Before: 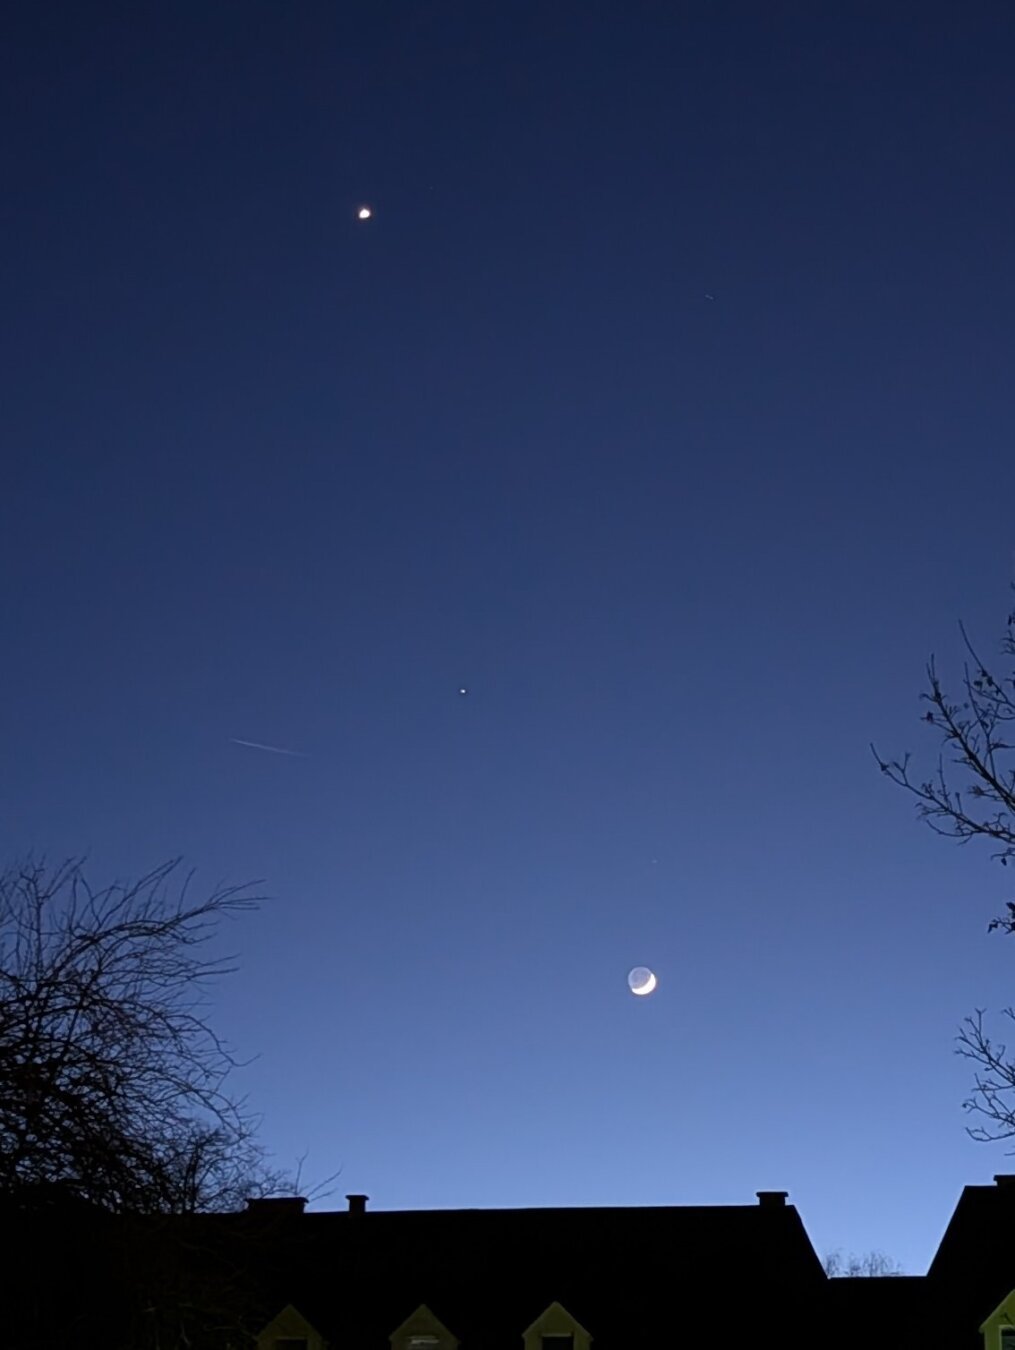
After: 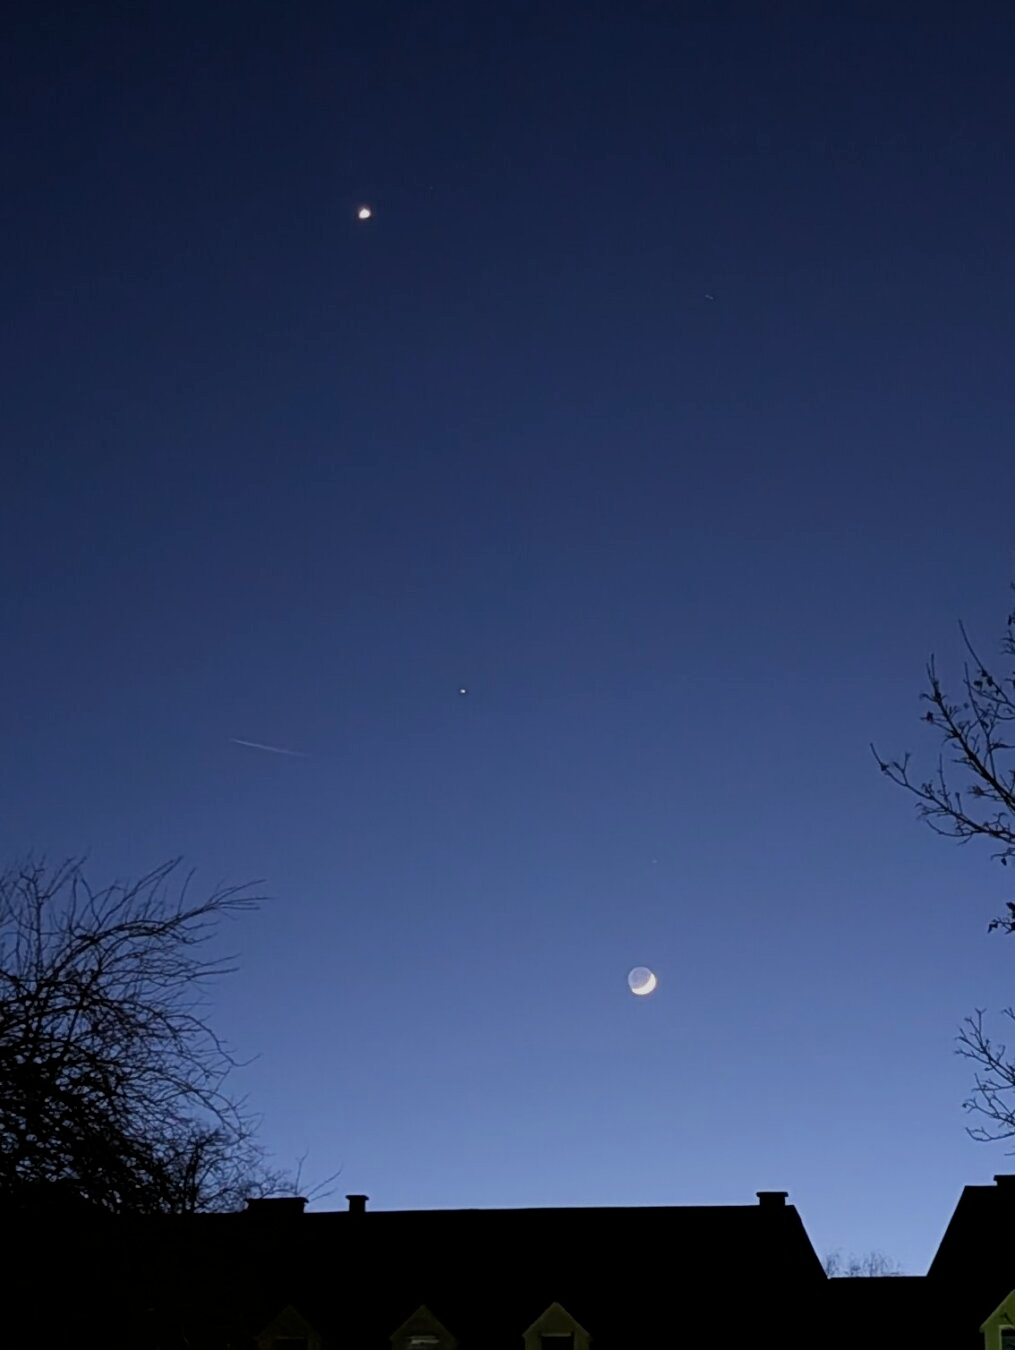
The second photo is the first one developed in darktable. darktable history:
filmic rgb: black relative exposure -7.98 EV, white relative exposure 3.84 EV, hardness 4.32, enable highlight reconstruction true
